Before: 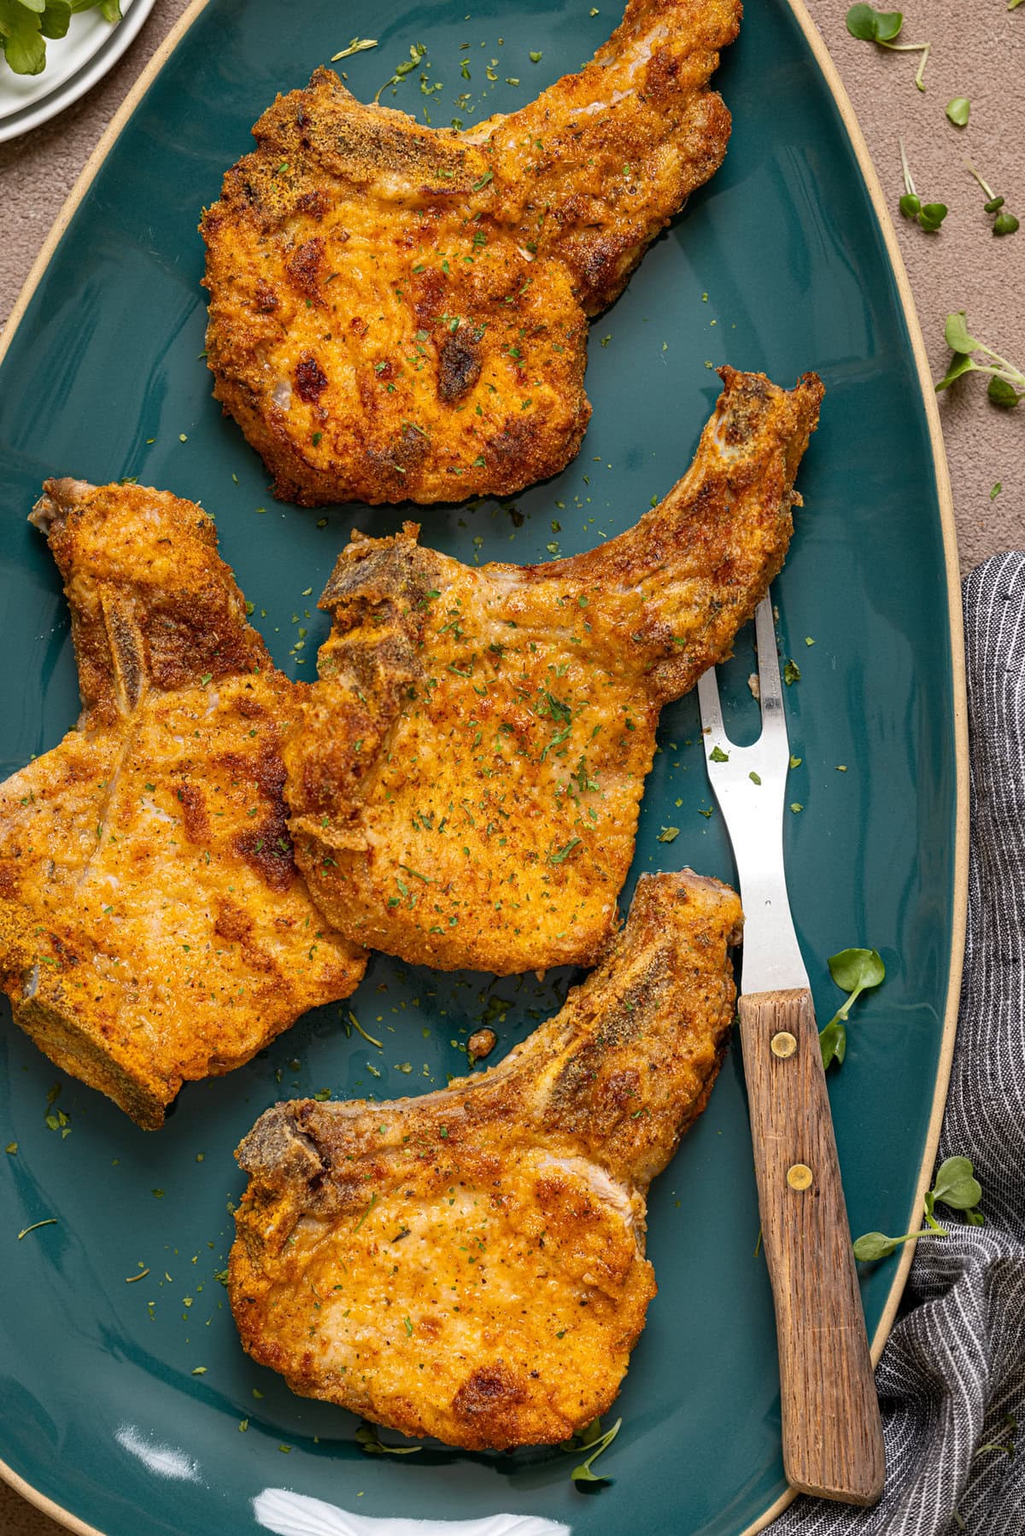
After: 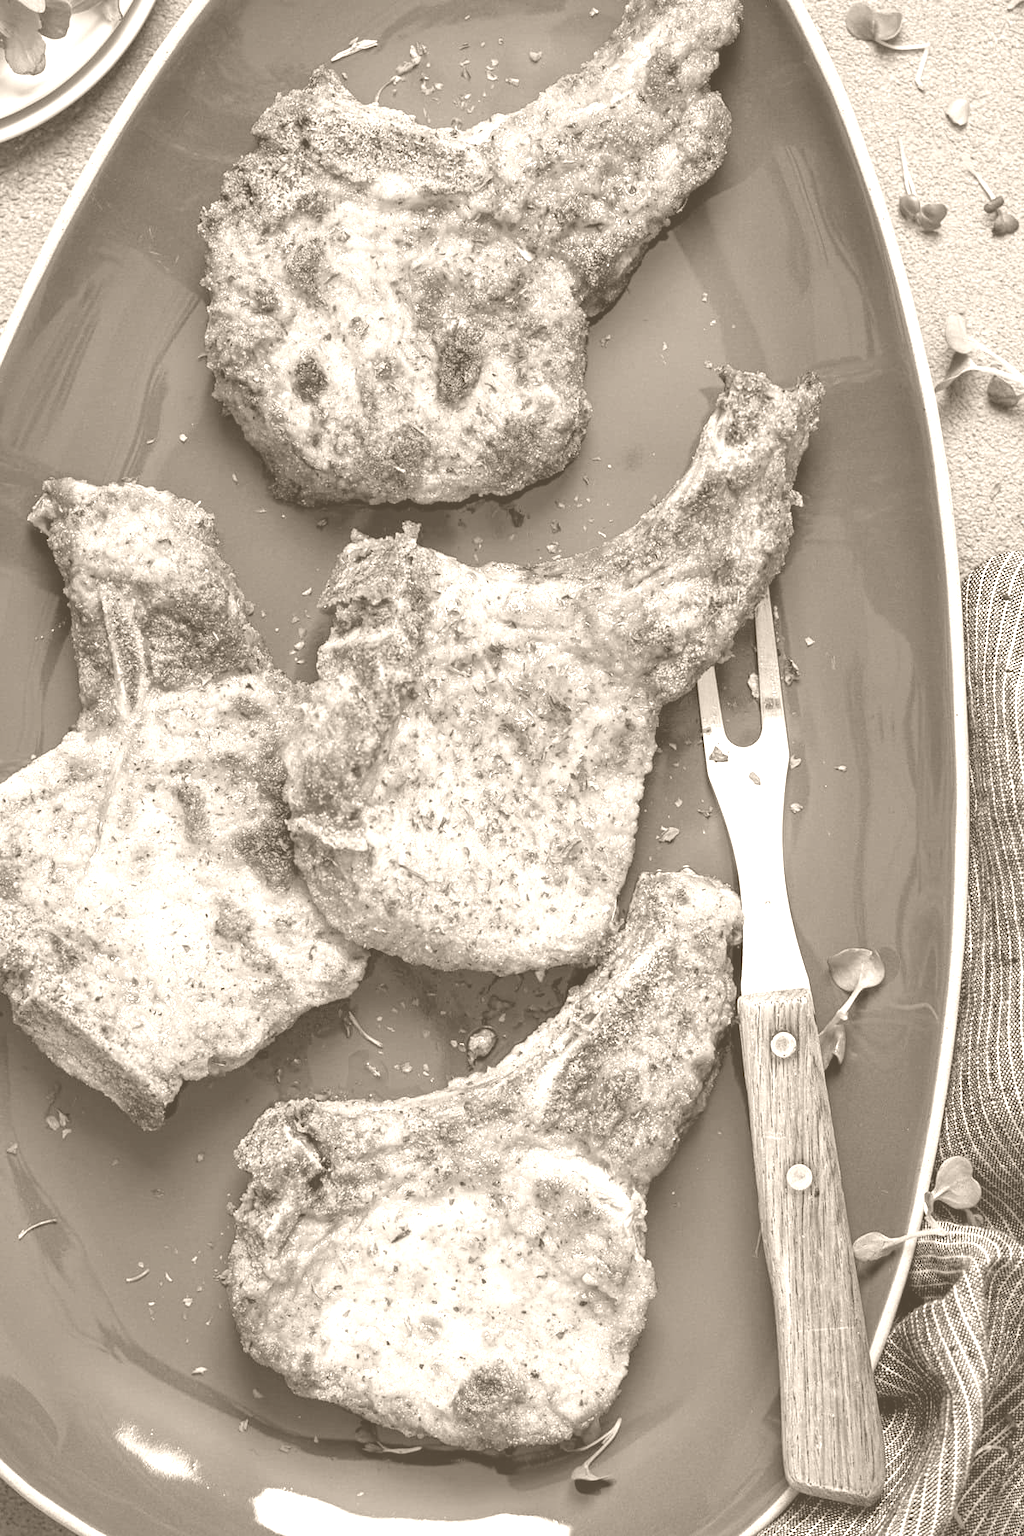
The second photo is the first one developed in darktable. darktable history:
colorize: hue 34.49°, saturation 35.33%, source mix 100%, version 1
tone equalizer: on, module defaults
exposure: compensate highlight preservation false
